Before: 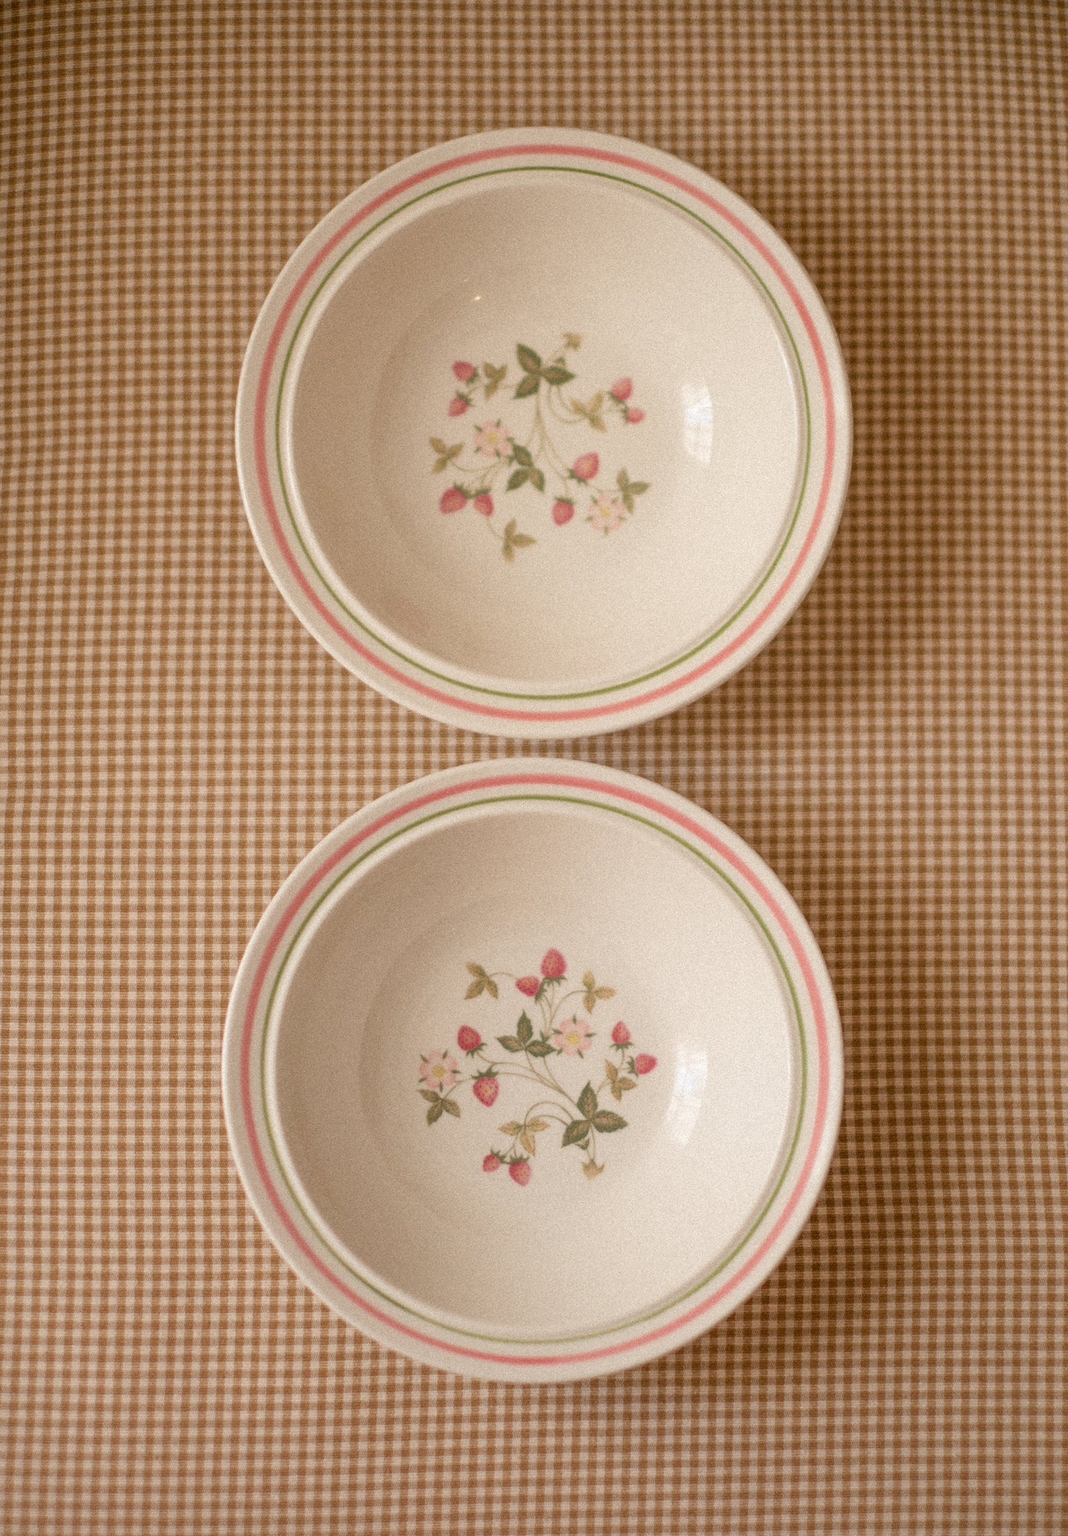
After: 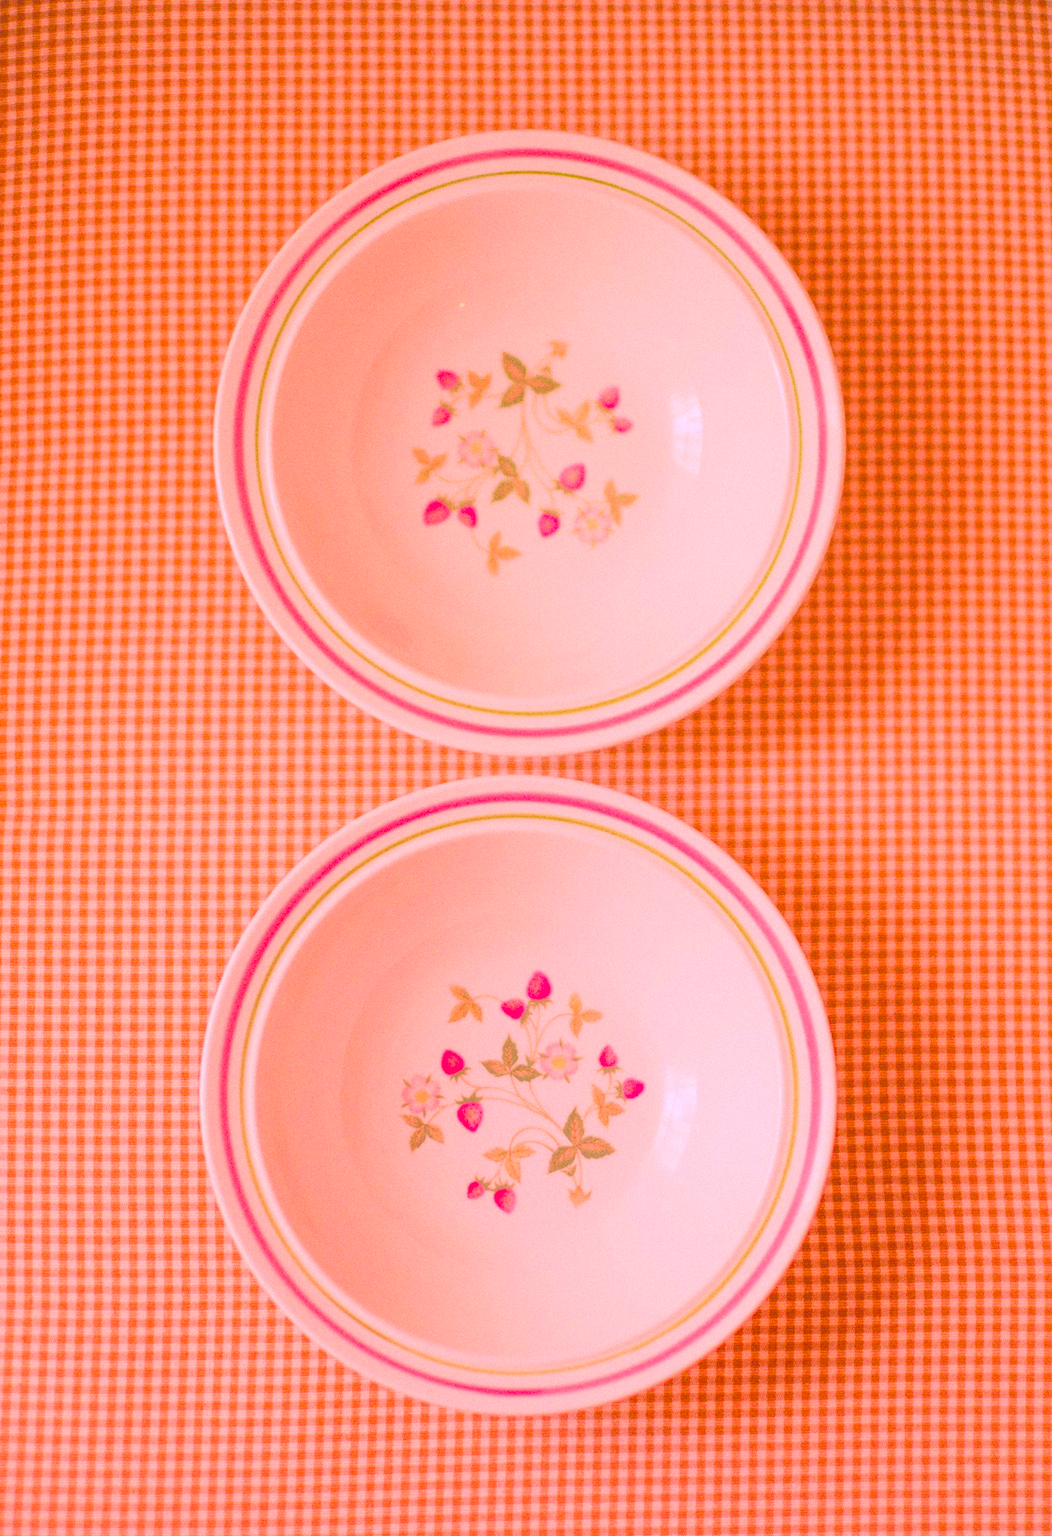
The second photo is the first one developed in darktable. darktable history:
exposure: exposure 0.236 EV, compensate highlight preservation false
color correction: highlights a* 19.5, highlights b* -11.53, saturation 1.69
crop and rotate: left 2.536%, right 1.107%, bottom 2.246%
global tonemap: drago (0.7, 100)
color balance rgb: shadows lift › chroma 3%, shadows lift › hue 280.8°, power › hue 330°, highlights gain › chroma 3%, highlights gain › hue 75.6°, global offset › luminance 2%, perceptual saturation grading › global saturation 20%, perceptual saturation grading › highlights -25%, perceptual saturation grading › shadows 50%, global vibrance 20.33%
